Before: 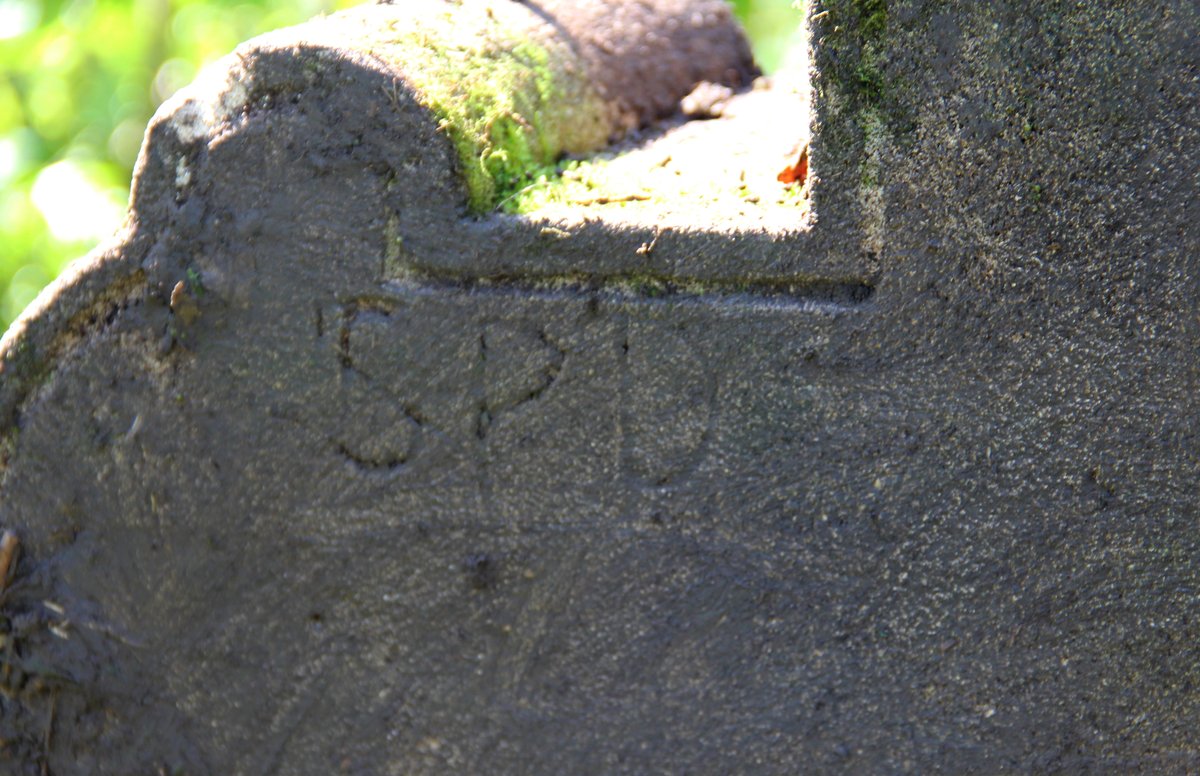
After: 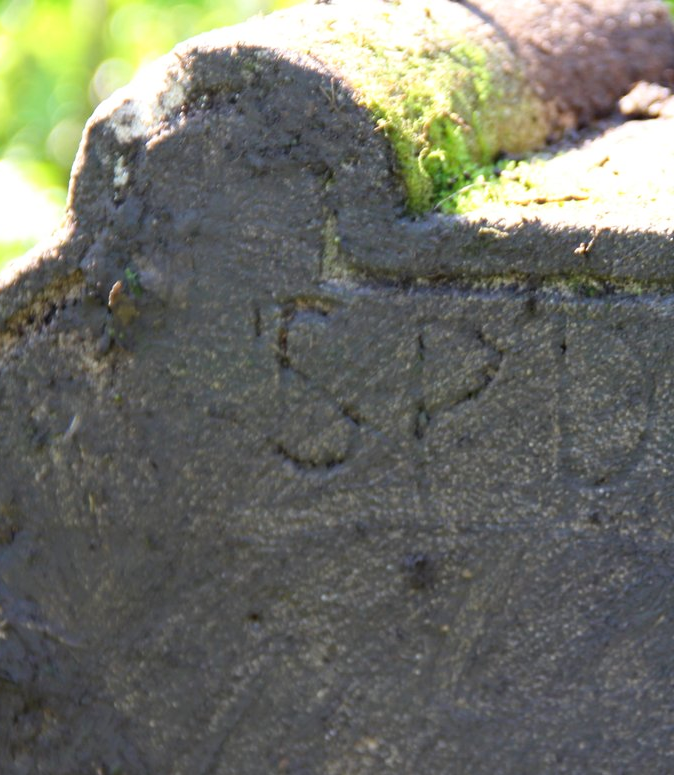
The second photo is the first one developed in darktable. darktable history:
crop: left 5.178%, right 38.586%
tone curve: curves: ch0 [(0, 0) (0.003, 0.003) (0.011, 0.011) (0.025, 0.026) (0.044, 0.046) (0.069, 0.072) (0.1, 0.103) (0.136, 0.141) (0.177, 0.184) (0.224, 0.233) (0.277, 0.287) (0.335, 0.348) (0.399, 0.414) (0.468, 0.486) (0.543, 0.563) (0.623, 0.647) (0.709, 0.736) (0.801, 0.831) (0.898, 0.92) (1, 1)], preserve colors none
